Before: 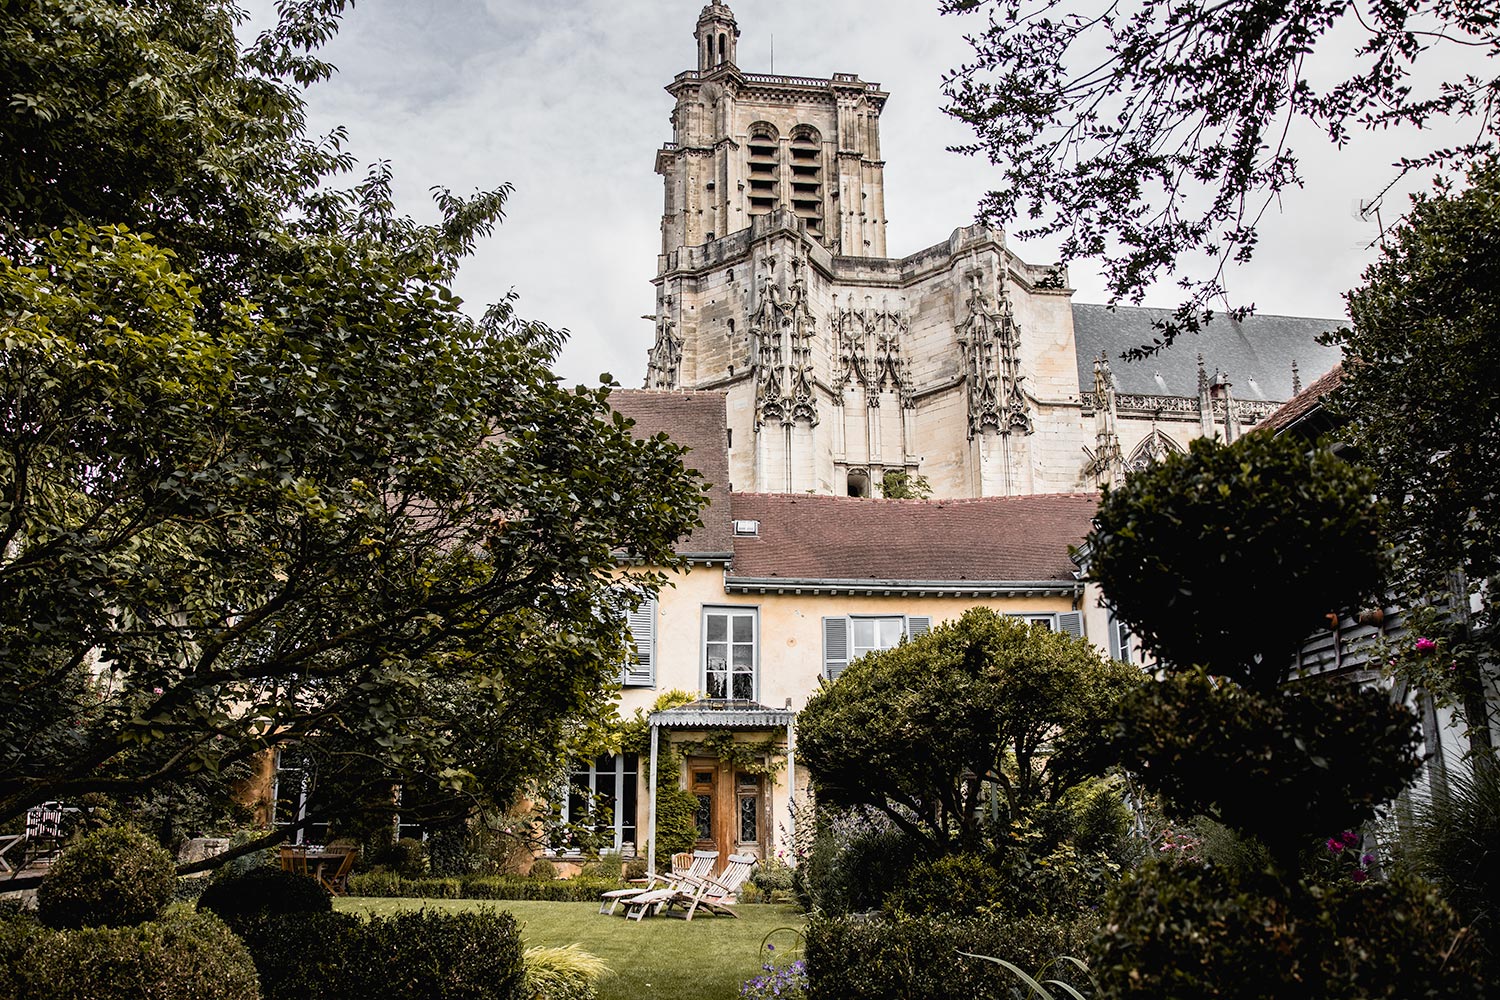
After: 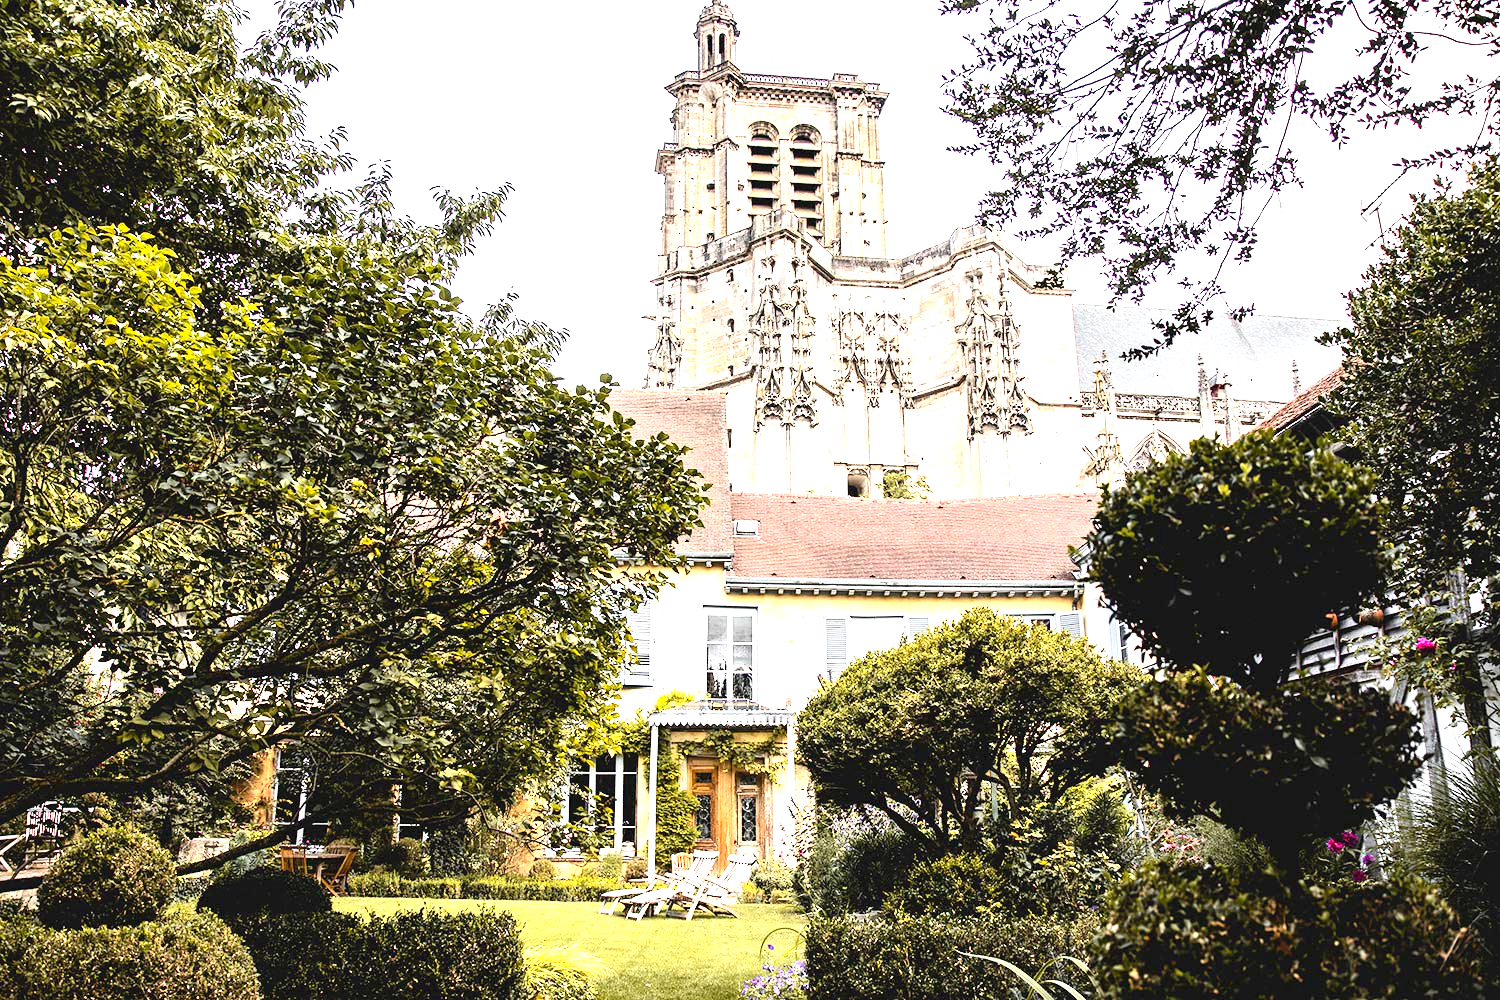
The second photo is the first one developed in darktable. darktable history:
exposure: black level correction 0, exposure 1.741 EV, compensate exposure bias true, compensate highlight preservation false
contrast brightness saturation: contrast 0.2, brightness 0.15, saturation 0.14
